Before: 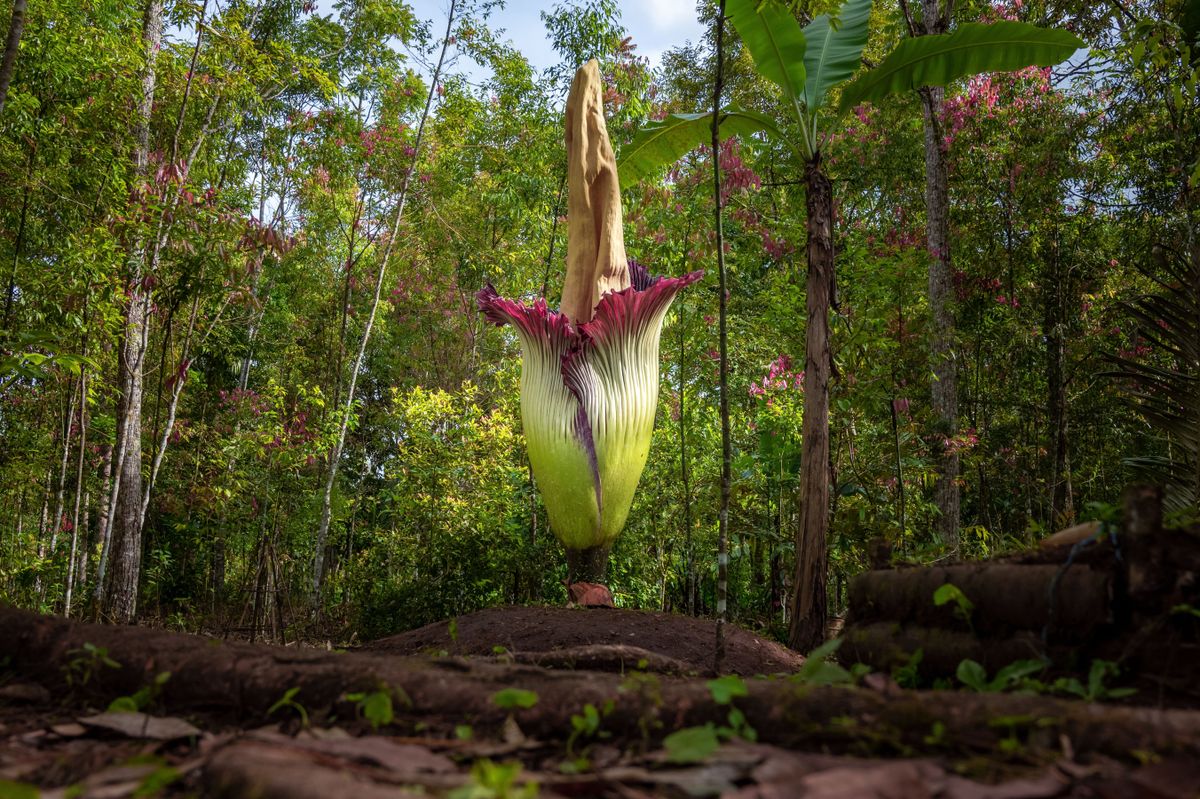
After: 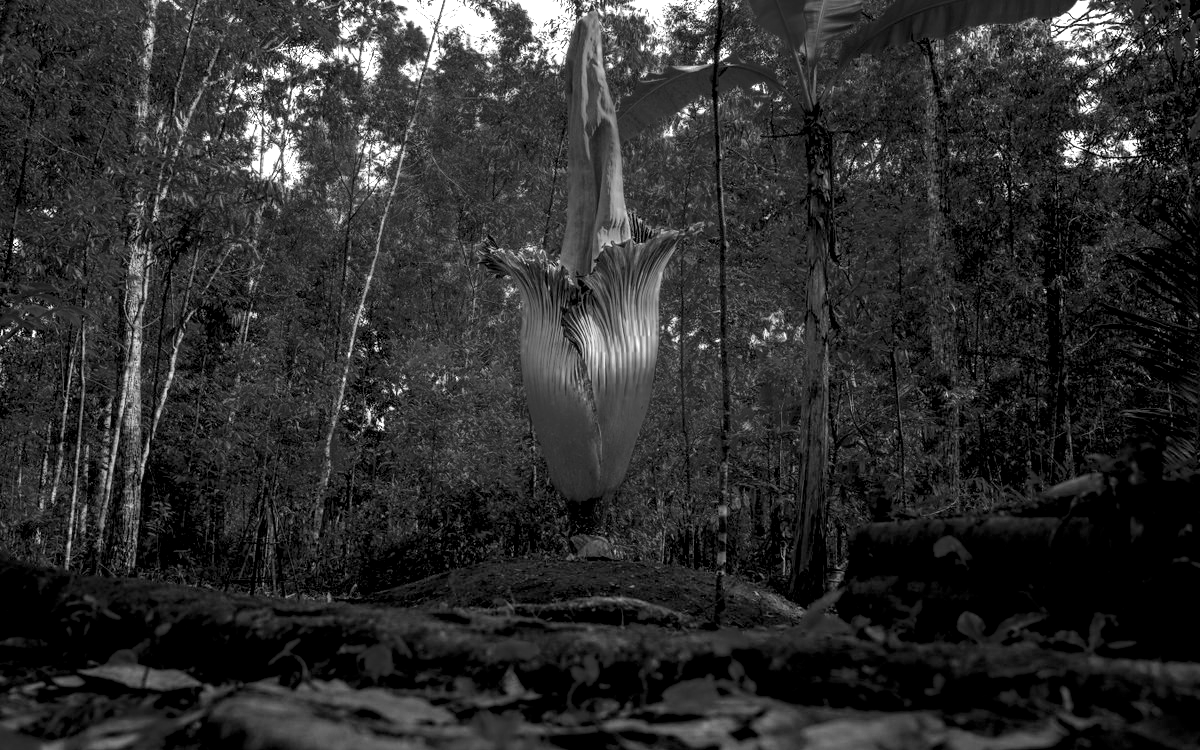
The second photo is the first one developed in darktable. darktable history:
local contrast: on, module defaults
color balance rgb: perceptual saturation grading › global saturation 0.205%, global vibrance 20%
tone curve: curves: ch0 [(0, 0) (0.082, 0.02) (0.129, 0.078) (0.275, 0.301) (0.67, 0.809) (1, 1)], color space Lab, linked channels, preserve colors none
crop and rotate: top 6.06%
color zones: curves: ch0 [(0.287, 0.048) (0.493, 0.484) (0.737, 0.816)]; ch1 [(0, 0) (0.143, 0) (0.286, 0) (0.429, 0) (0.571, 0) (0.714, 0) (0.857, 0)]
